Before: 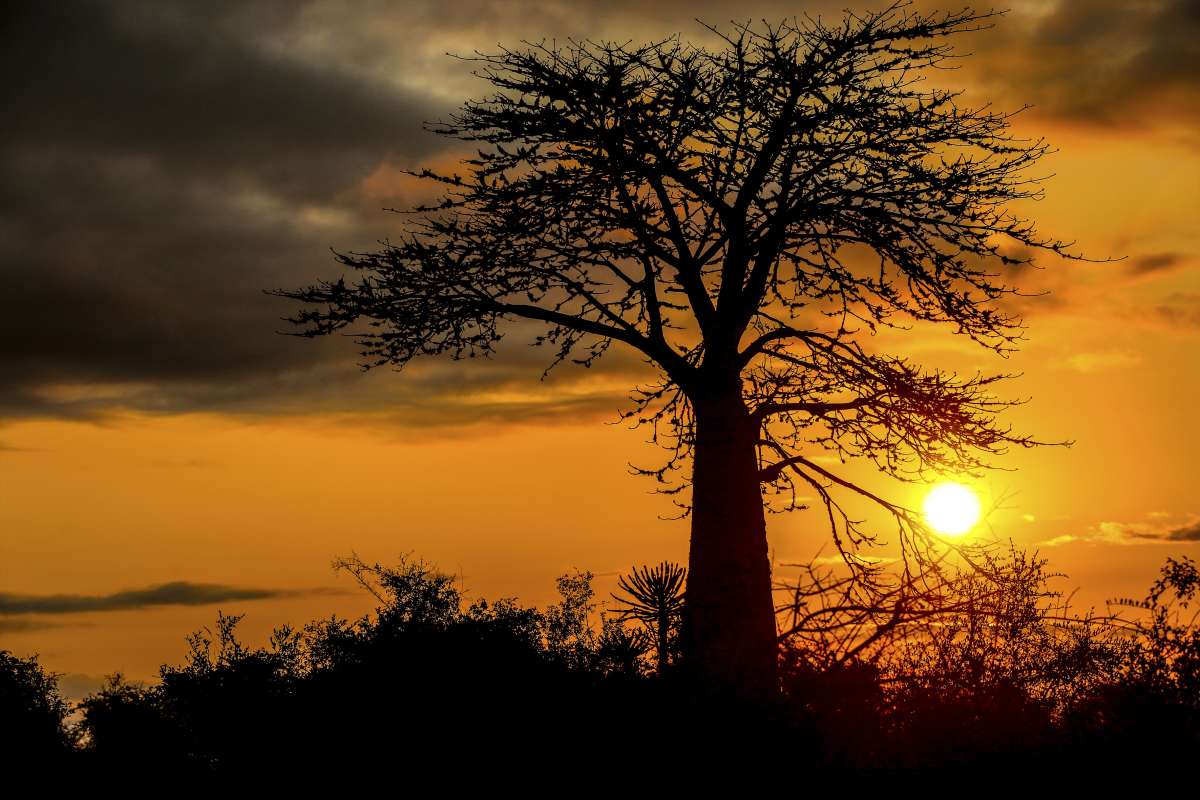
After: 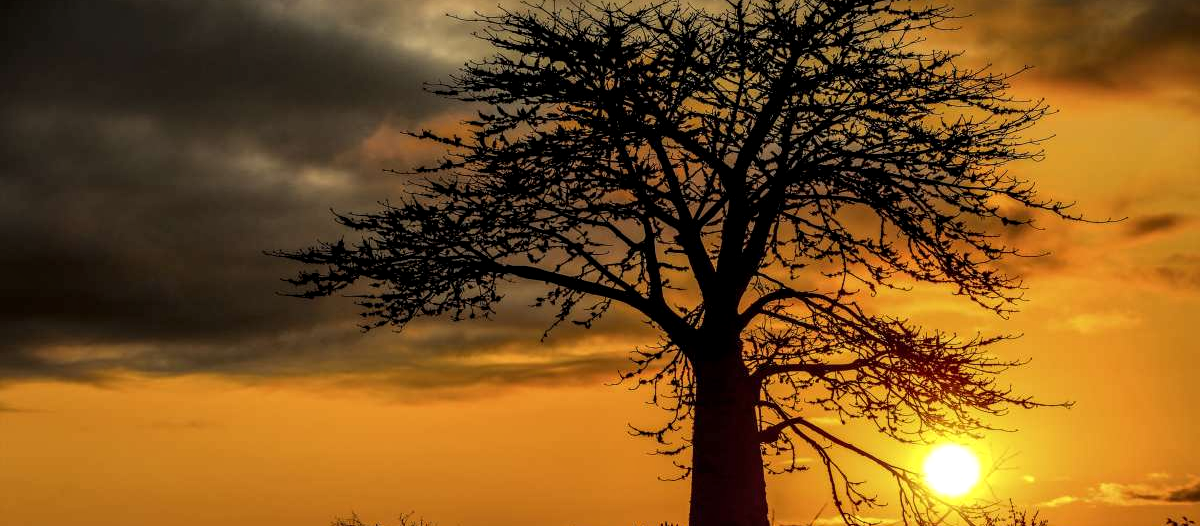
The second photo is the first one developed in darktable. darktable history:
exposure: compensate exposure bias true, compensate highlight preservation false
crop and rotate: top 4.923%, bottom 29.274%
local contrast: on, module defaults
